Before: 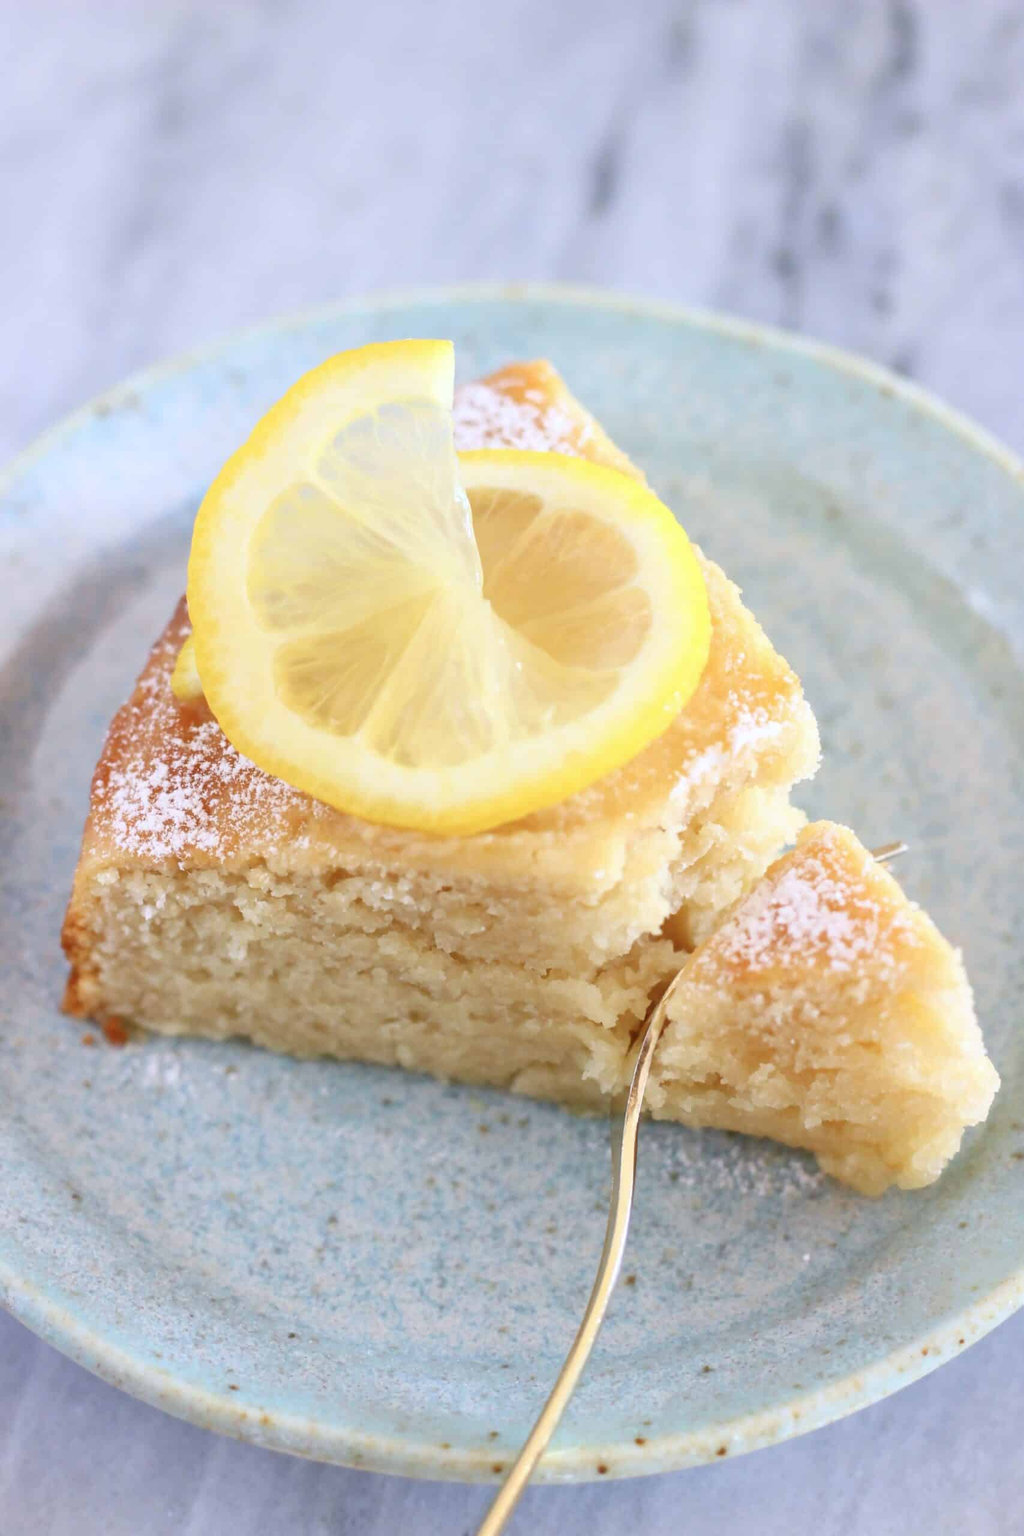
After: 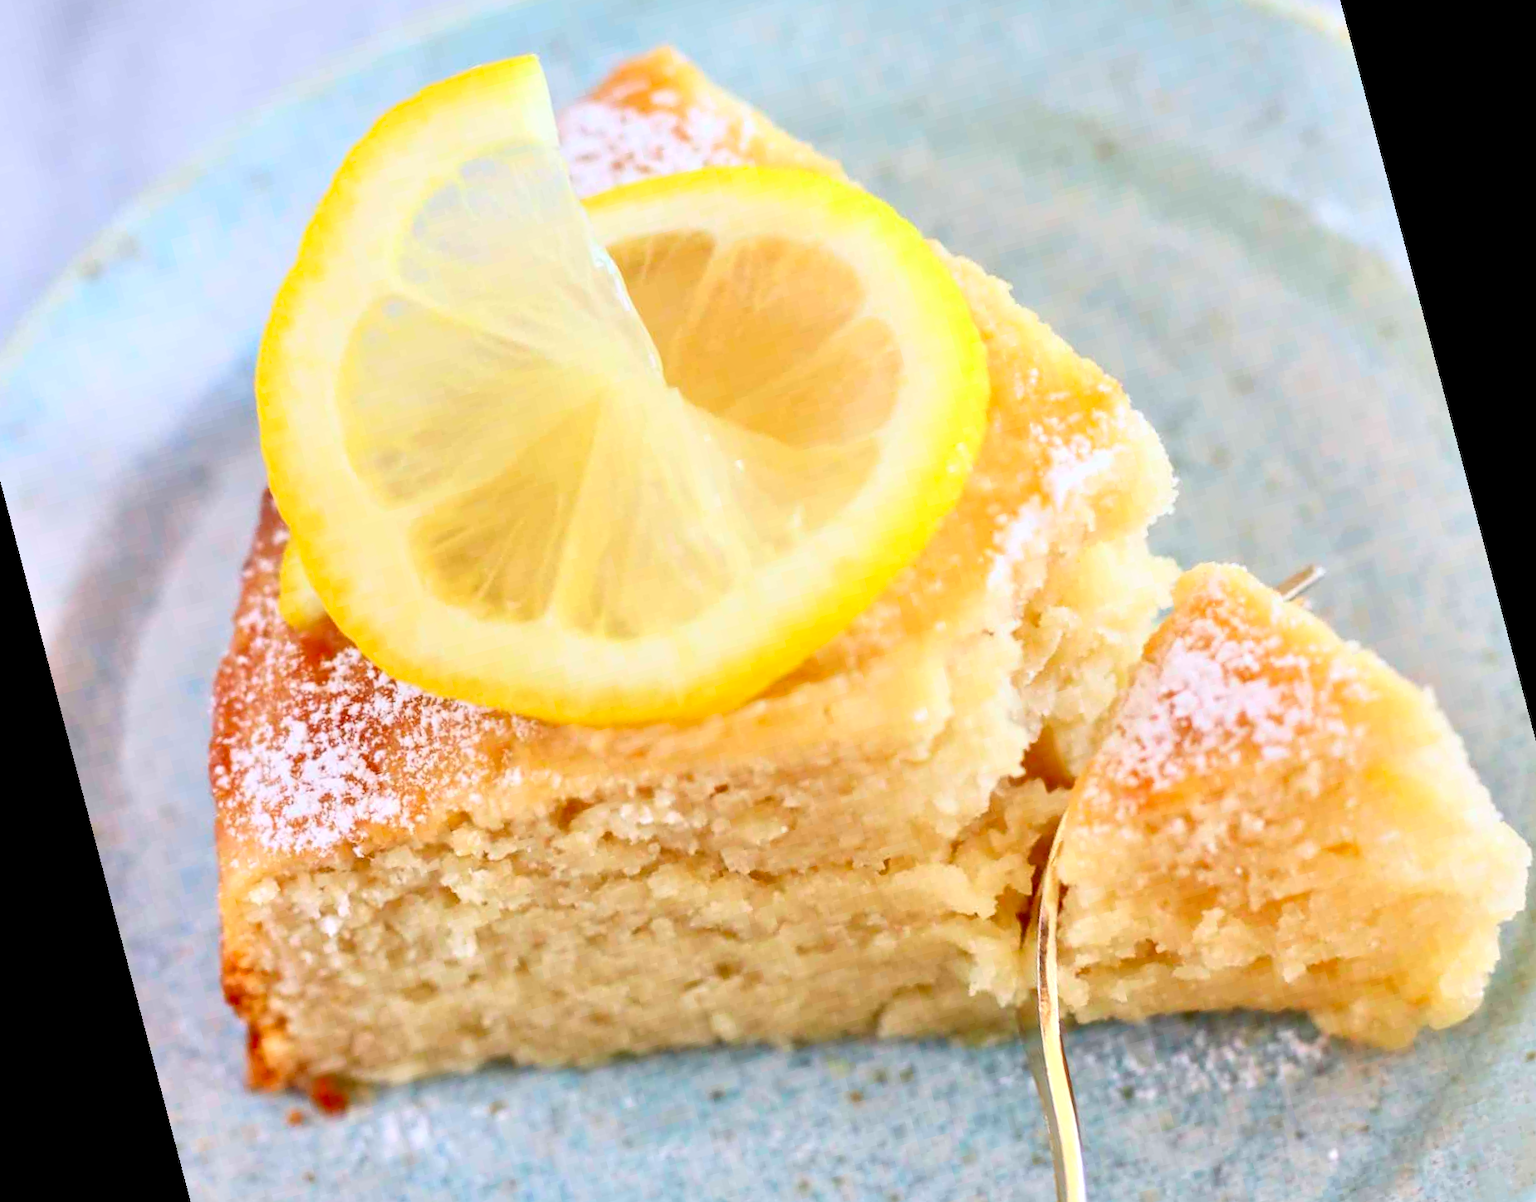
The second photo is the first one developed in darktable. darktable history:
contrast brightness saturation: contrast 0.19, brightness -0.11, saturation 0.21
tone equalizer: -8 EV 2 EV, -7 EV 2 EV, -6 EV 2 EV, -5 EV 2 EV, -4 EV 2 EV, -3 EV 1.5 EV, -2 EV 1 EV, -1 EV 0.5 EV
rotate and perspective: rotation -14.8°, crop left 0.1, crop right 0.903, crop top 0.25, crop bottom 0.748
